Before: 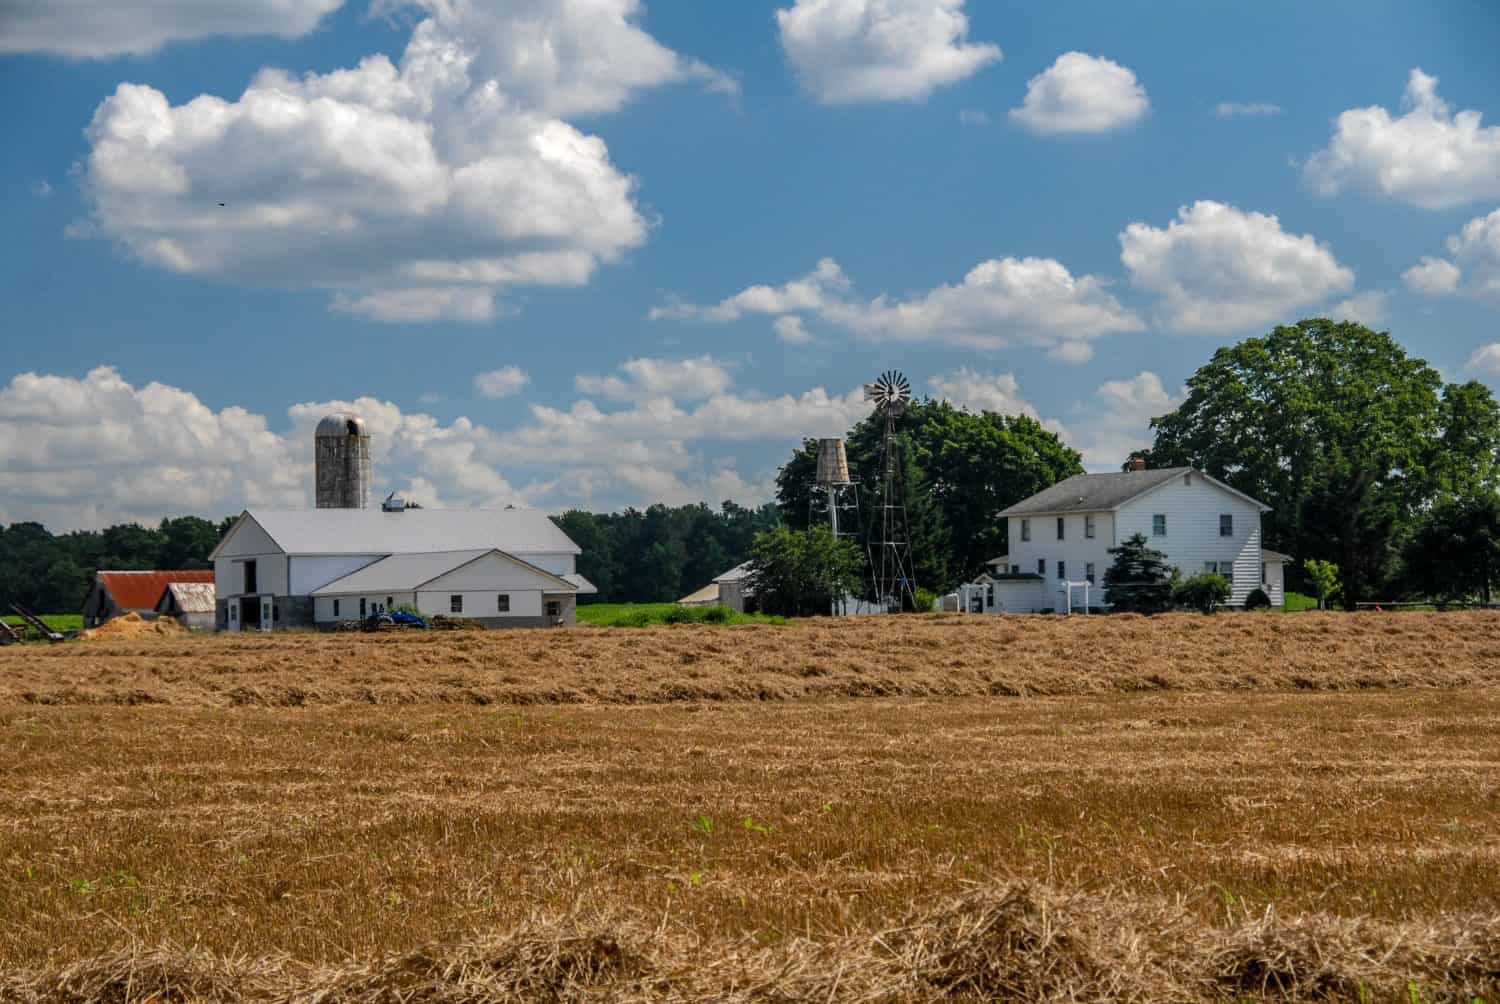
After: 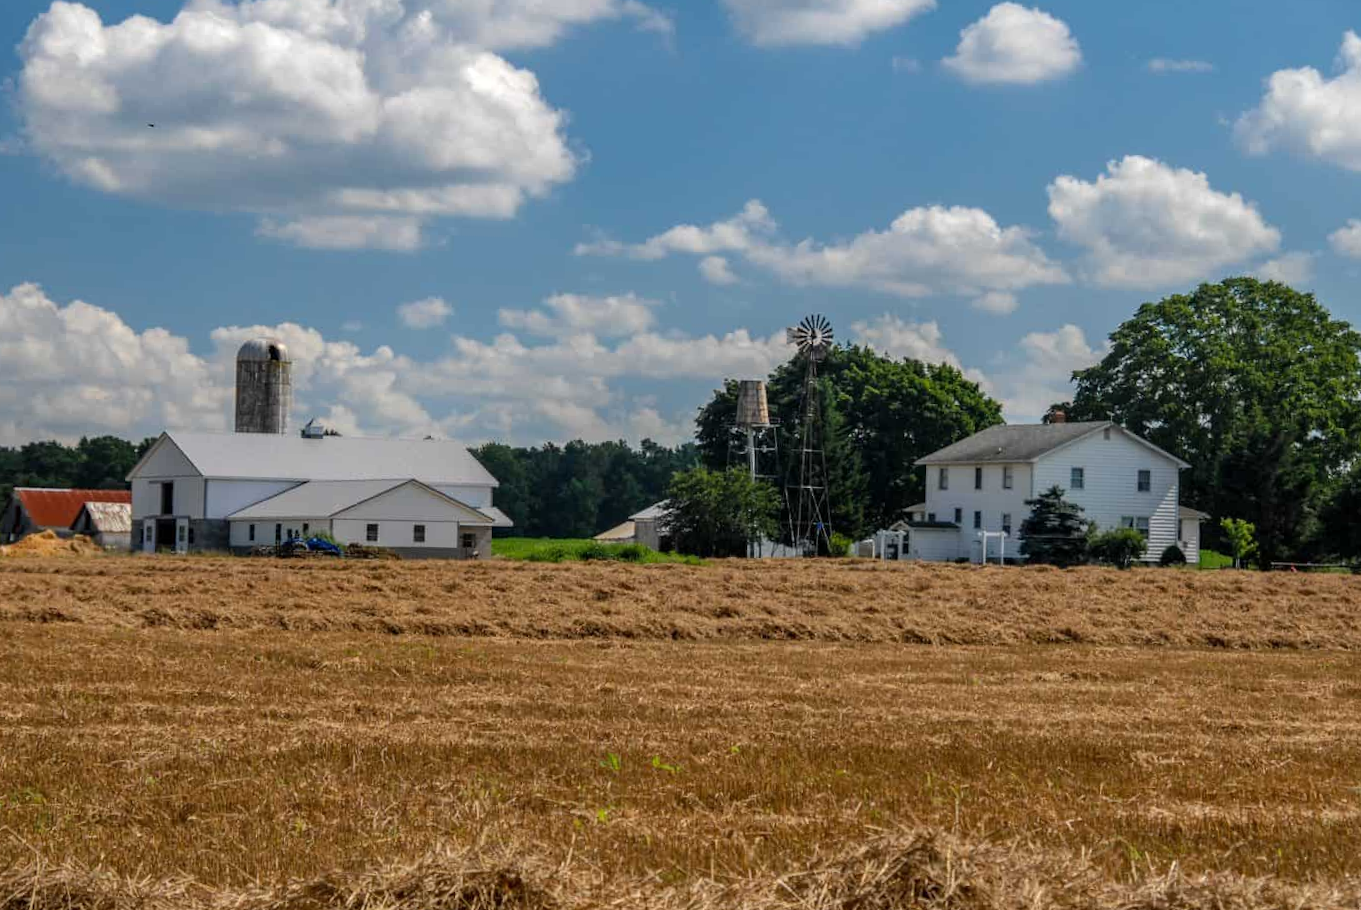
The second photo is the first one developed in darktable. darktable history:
crop and rotate: angle -1.98°, left 3.126%, top 3.909%, right 1.448%, bottom 0.768%
